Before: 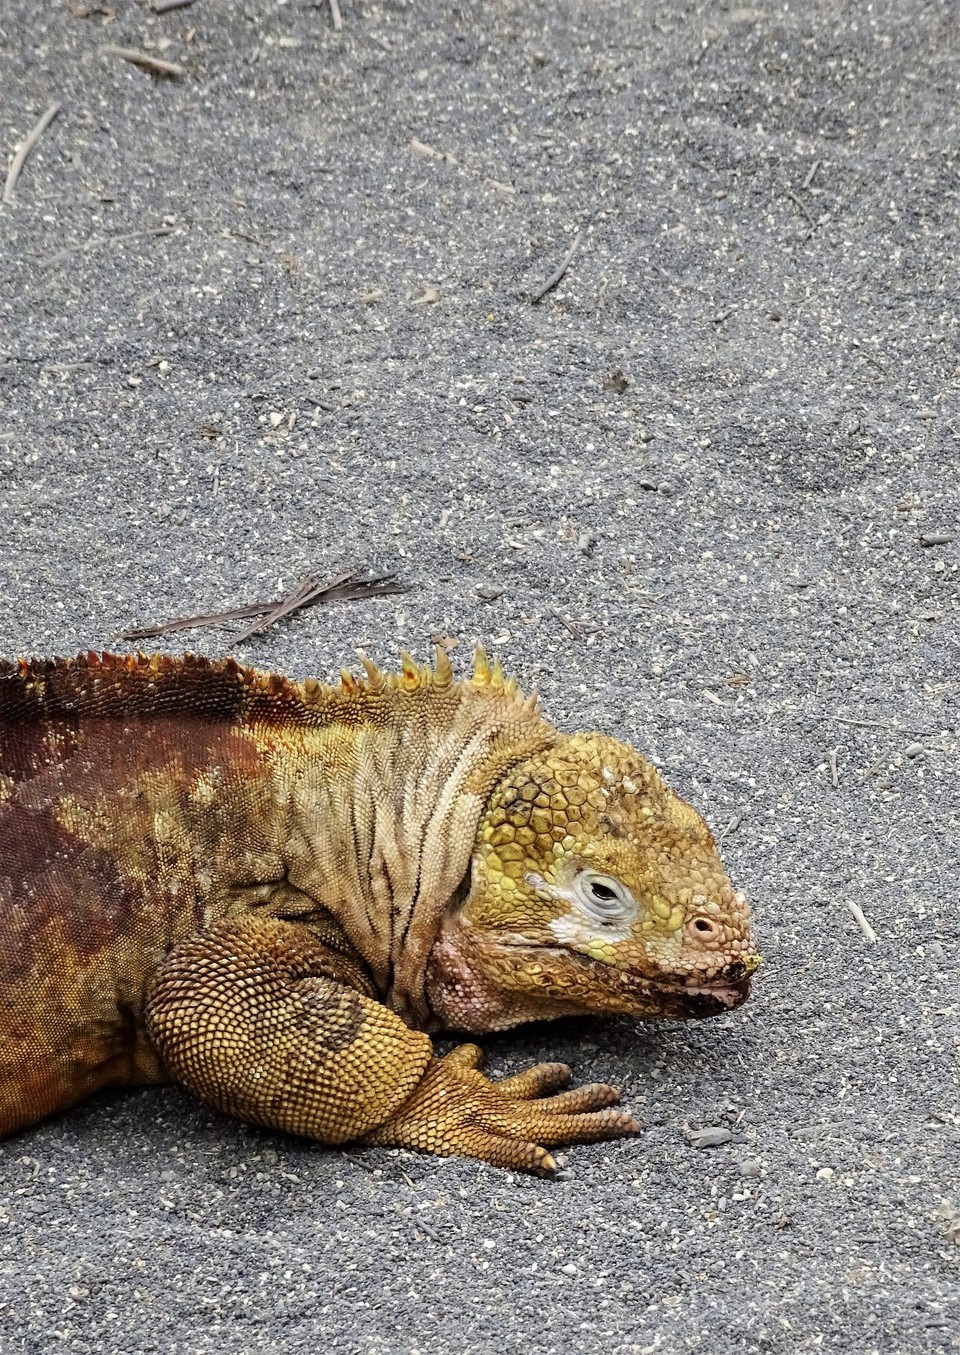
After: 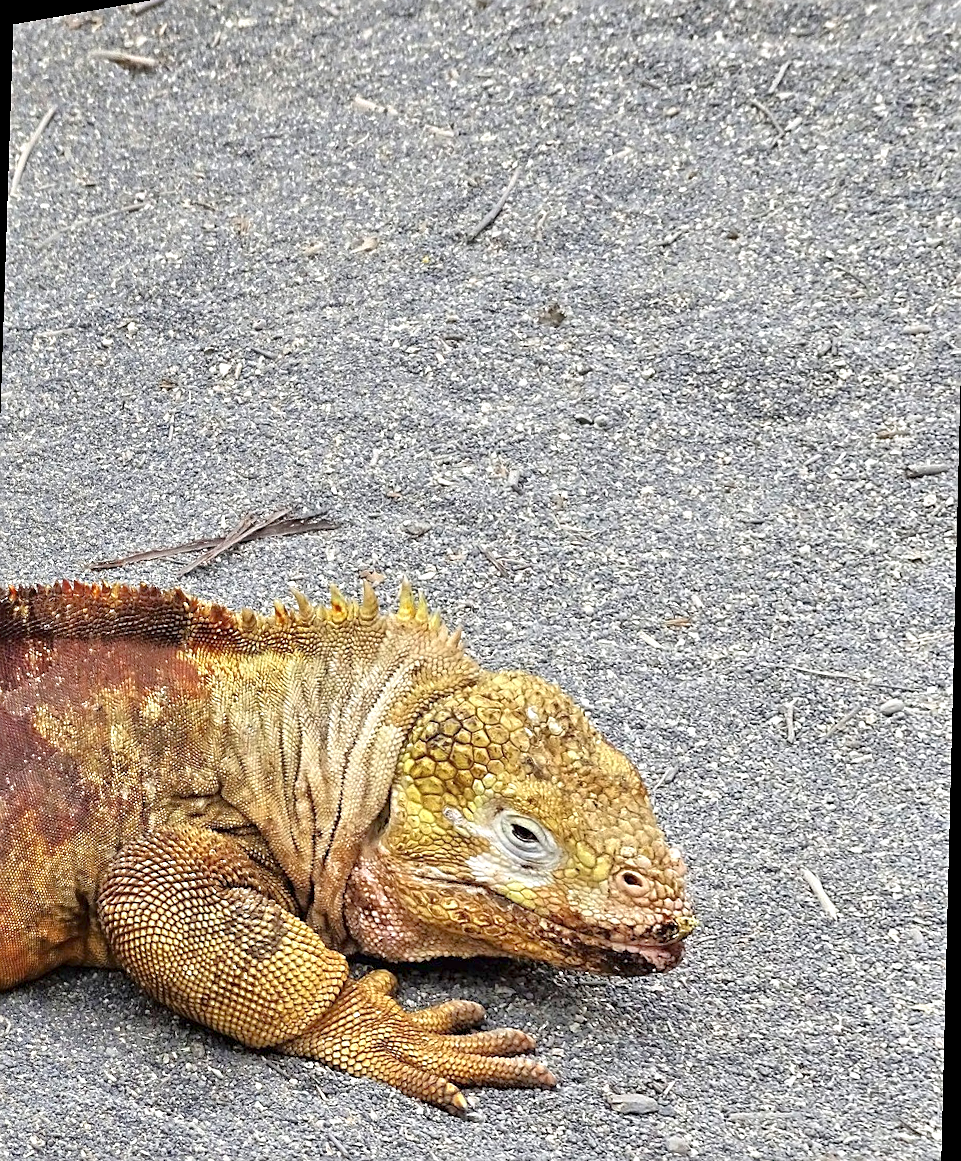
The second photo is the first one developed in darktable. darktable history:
tone equalizer: -8 EV 2 EV, -7 EV 2 EV, -6 EV 2 EV, -5 EV 2 EV, -4 EV 2 EV, -3 EV 1.5 EV, -2 EV 1 EV, -1 EV 0.5 EV
rotate and perspective: rotation 1.69°, lens shift (vertical) -0.023, lens shift (horizontal) -0.291, crop left 0.025, crop right 0.988, crop top 0.092, crop bottom 0.842
sharpen: on, module defaults
white balance: emerald 1
